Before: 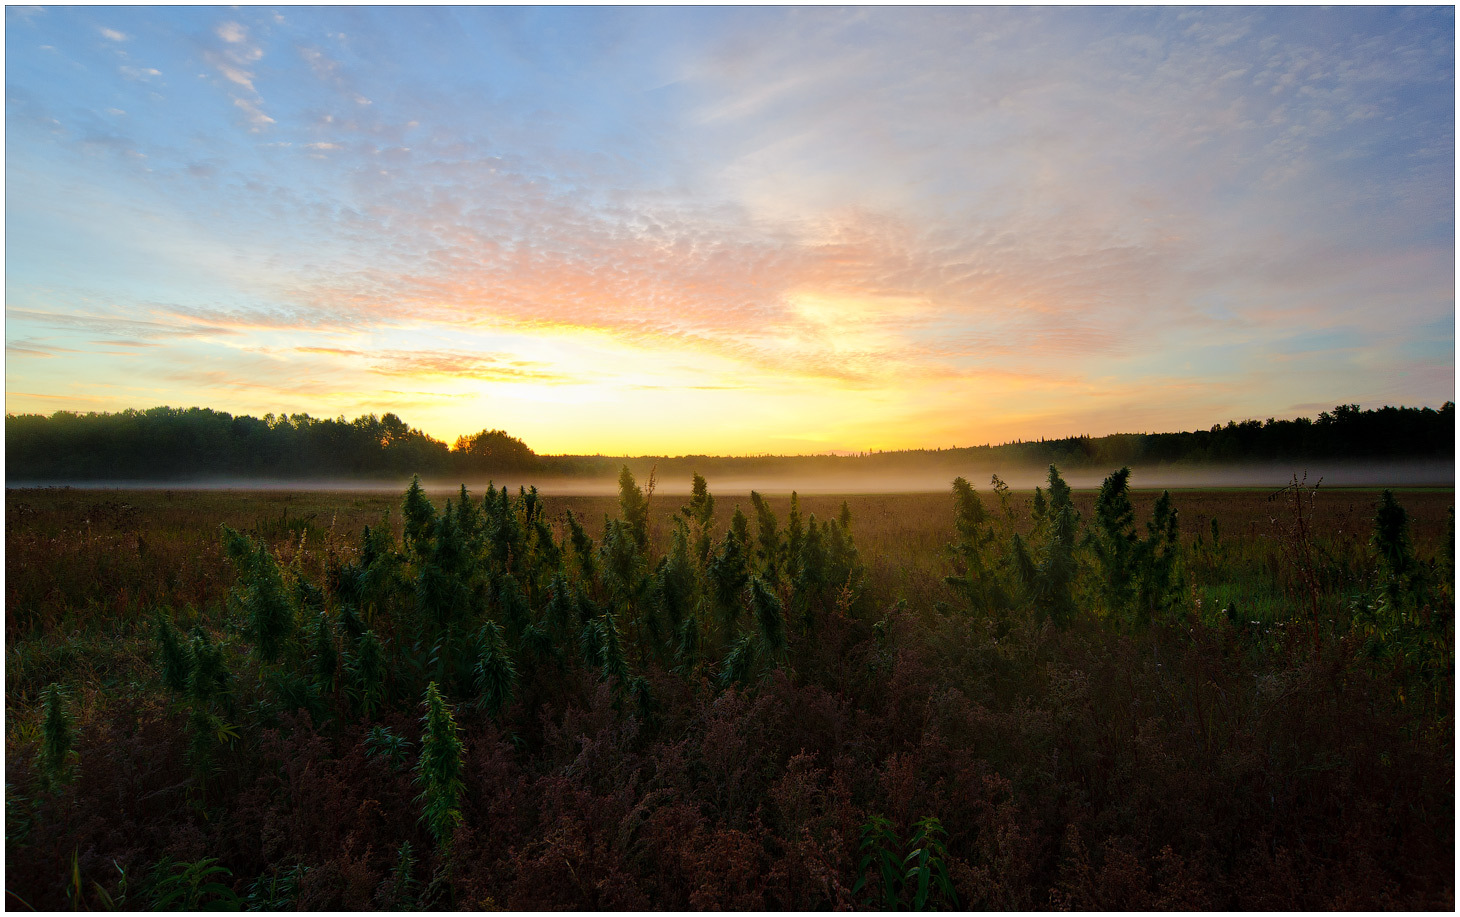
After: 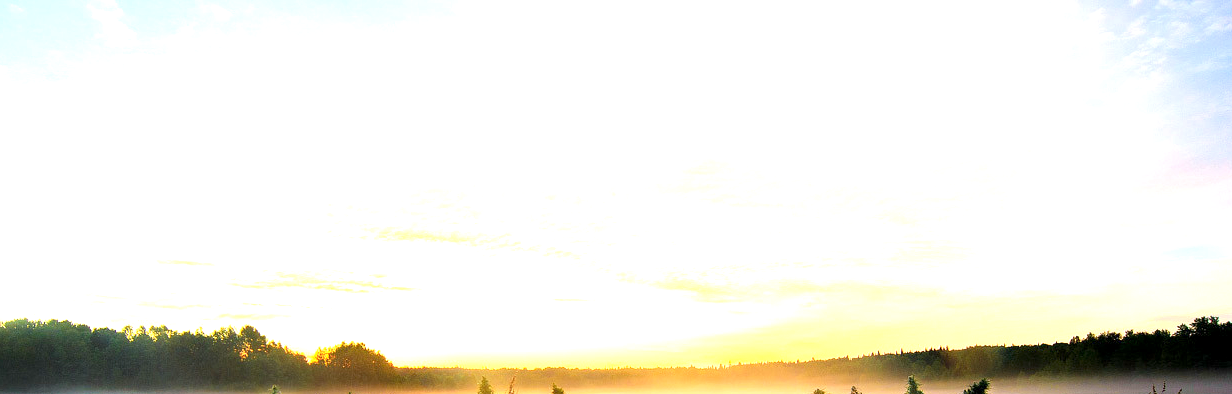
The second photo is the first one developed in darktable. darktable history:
crop and rotate: left 9.665%, top 9.639%, right 5.888%, bottom 47.343%
exposure: black level correction 0.001, exposure 1.657 EV, compensate highlight preservation false
